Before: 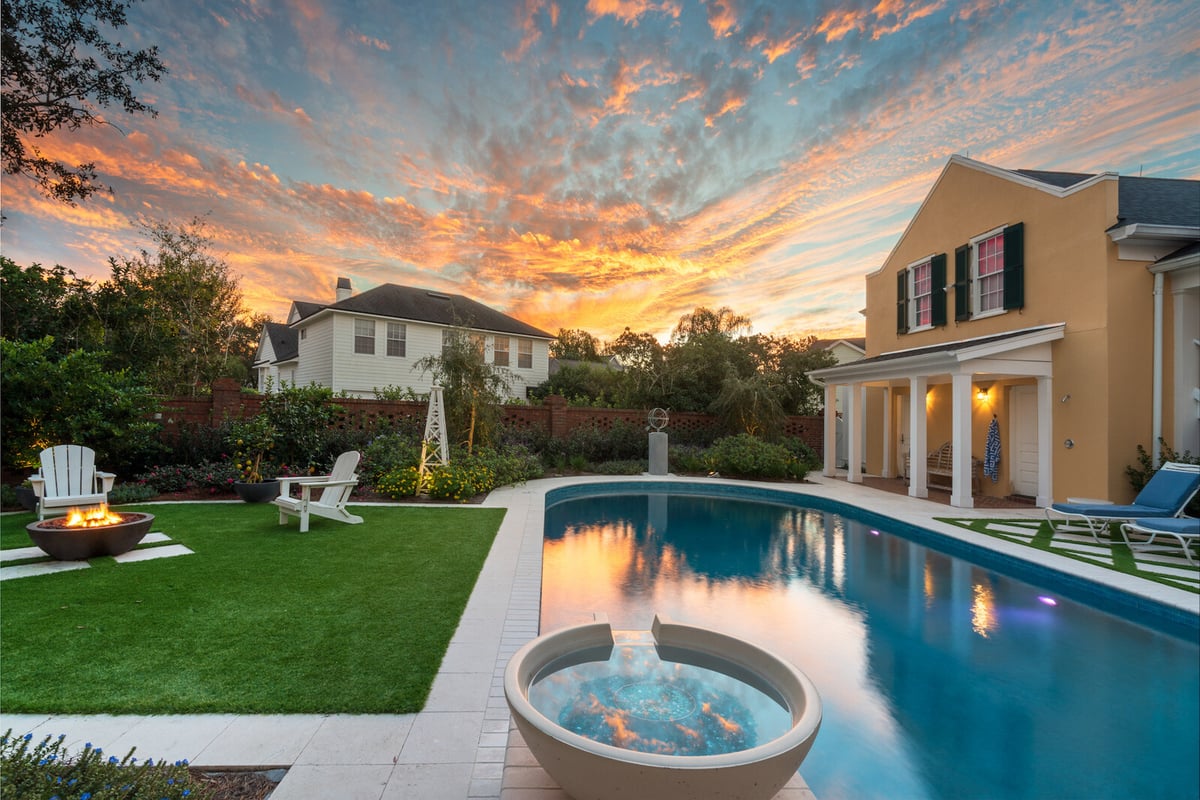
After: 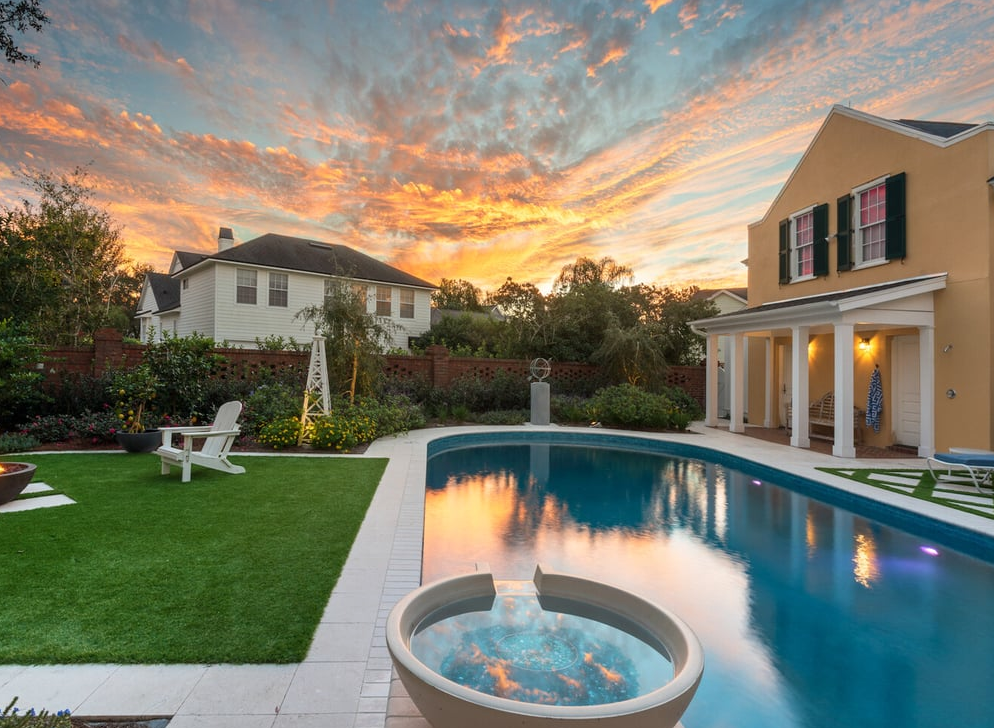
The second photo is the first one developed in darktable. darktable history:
tone equalizer: on, module defaults
crop: left 9.839%, top 6.331%, right 7.245%, bottom 2.617%
